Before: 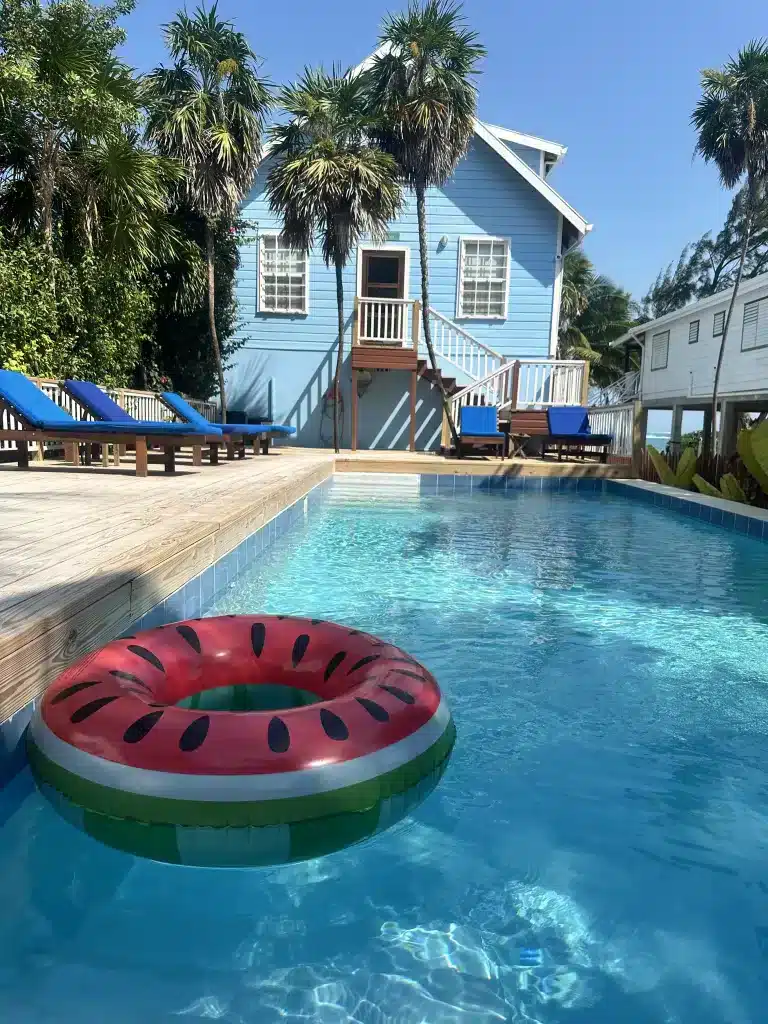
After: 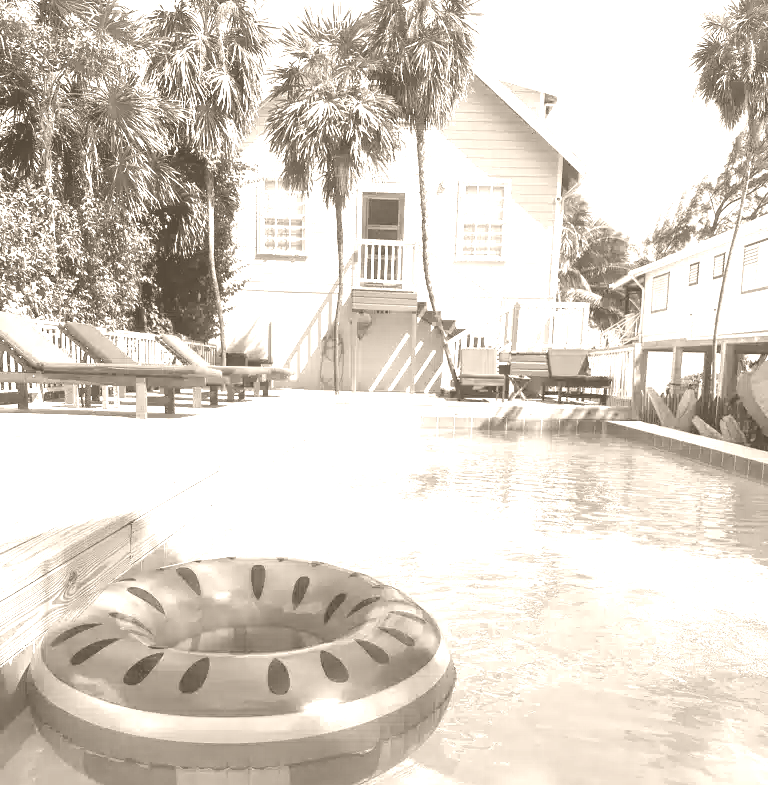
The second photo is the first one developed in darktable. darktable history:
crop: top 5.667%, bottom 17.637%
exposure: black level correction 0, exposure 1 EV, compensate highlight preservation false
colorize: hue 34.49°, saturation 35.33%, source mix 100%, version 1
